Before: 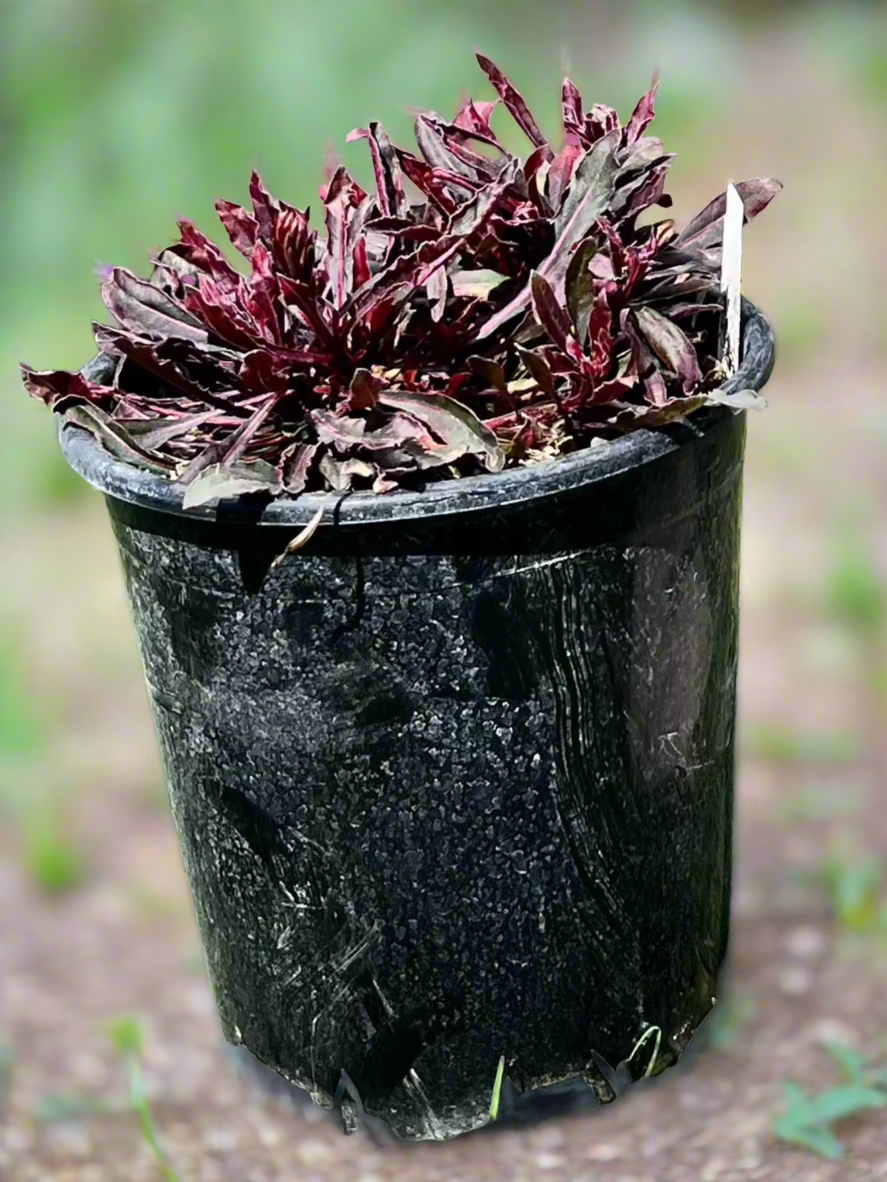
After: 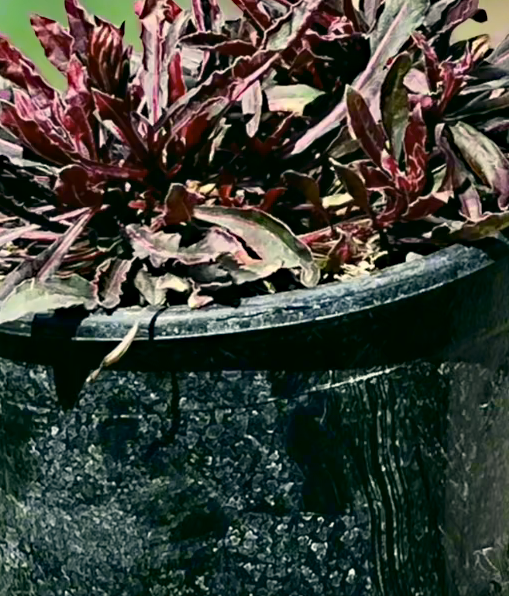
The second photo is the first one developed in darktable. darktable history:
haze removal: adaptive false
crop: left 20.912%, top 15.723%, right 21.676%, bottom 33.819%
color correction: highlights a* -0.418, highlights b* 9.15, shadows a* -8.72, shadows b* 0.708
